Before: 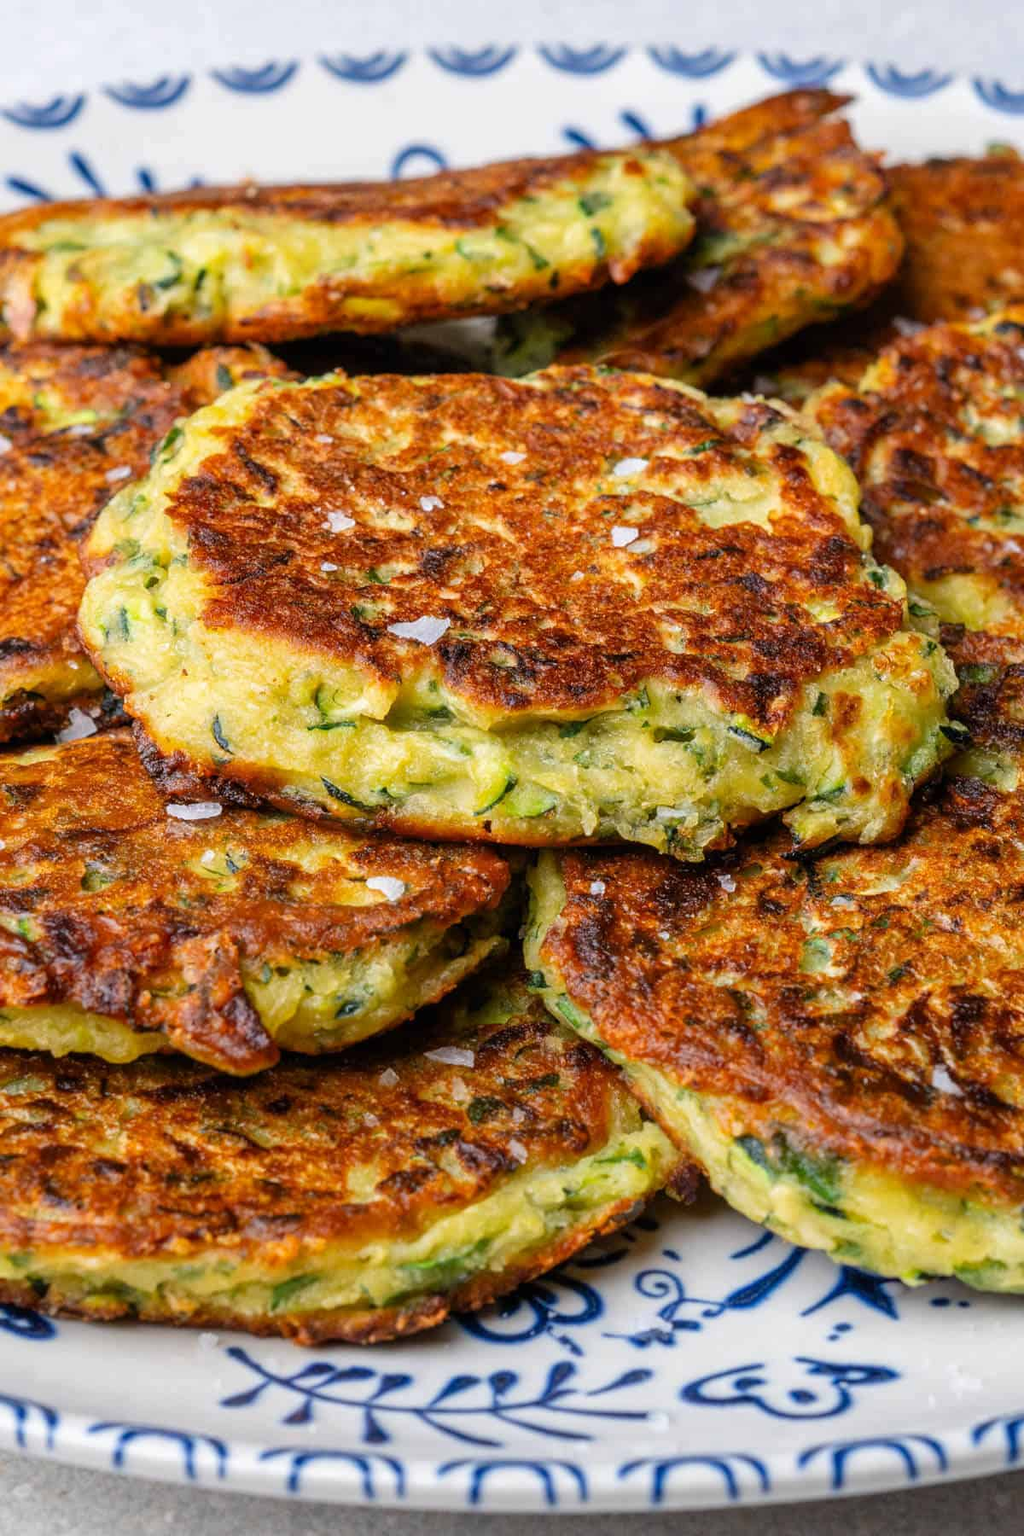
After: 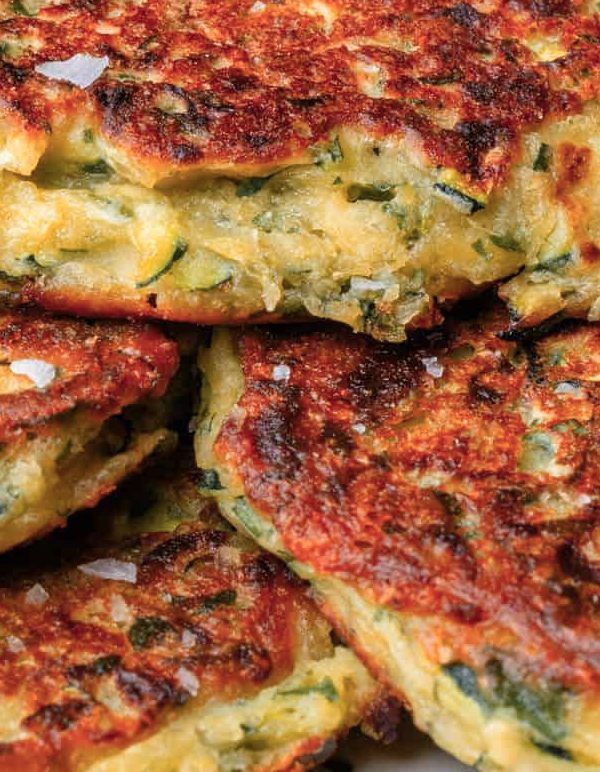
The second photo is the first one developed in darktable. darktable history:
contrast brightness saturation: saturation -0.17
crop: left 34.984%, top 37.121%, right 14.978%, bottom 19.976%
color zones: curves: ch1 [(0.263, 0.53) (0.376, 0.287) (0.487, 0.512) (0.748, 0.547) (1, 0.513)]; ch2 [(0.262, 0.45) (0.751, 0.477)]
exposure: compensate highlight preservation false
